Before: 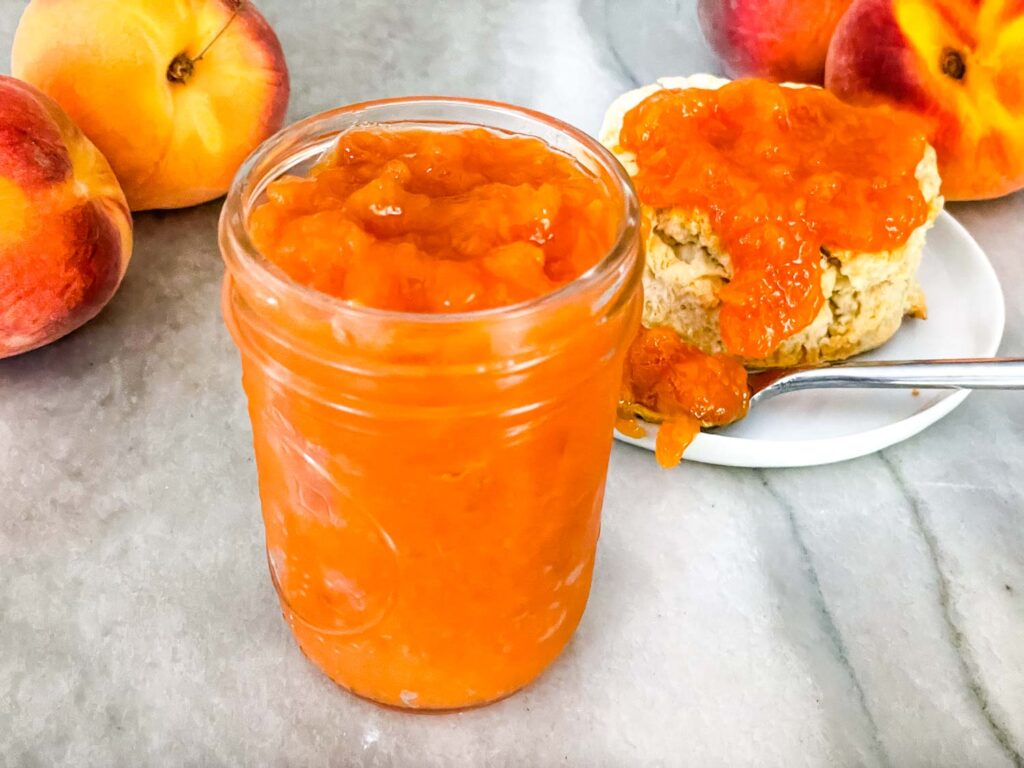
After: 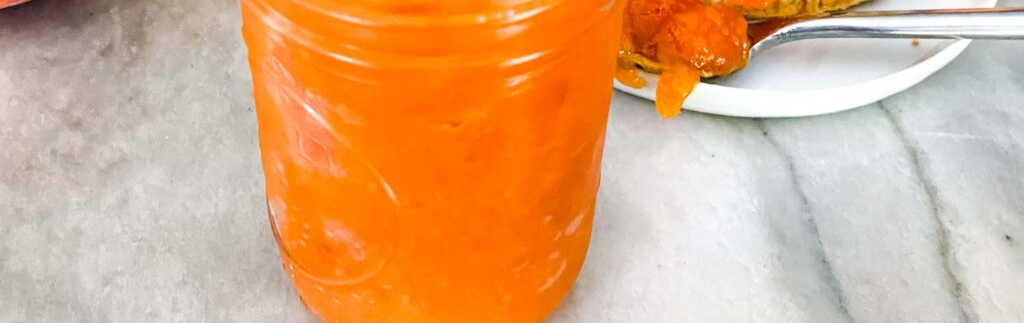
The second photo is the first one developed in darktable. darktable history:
crop: top 45.62%, bottom 12.271%
